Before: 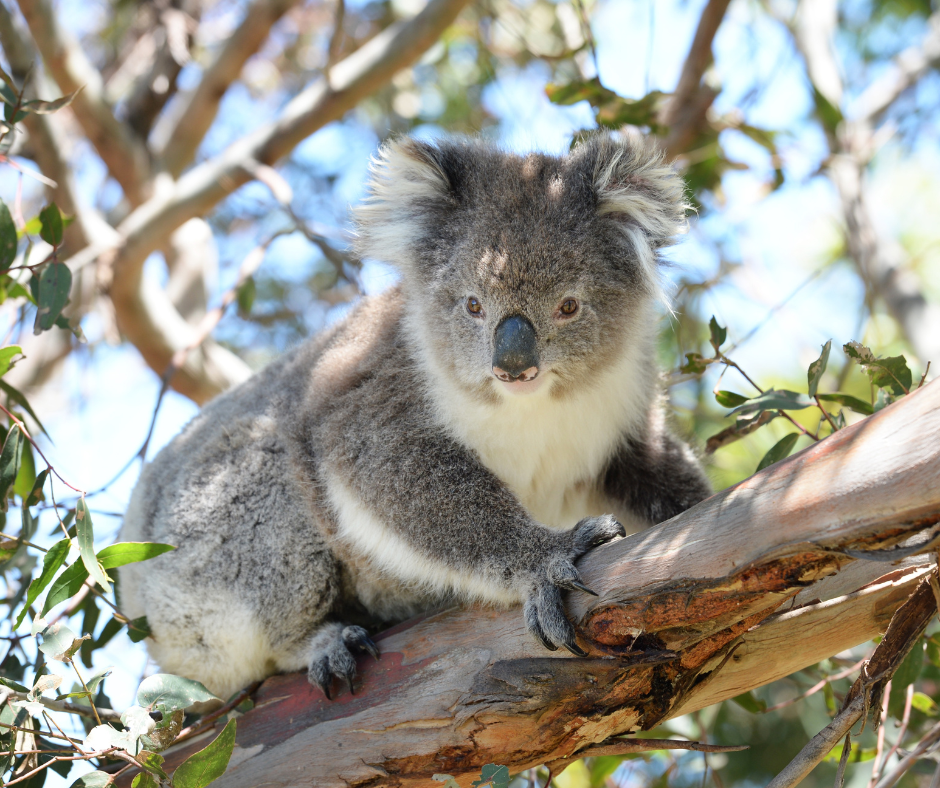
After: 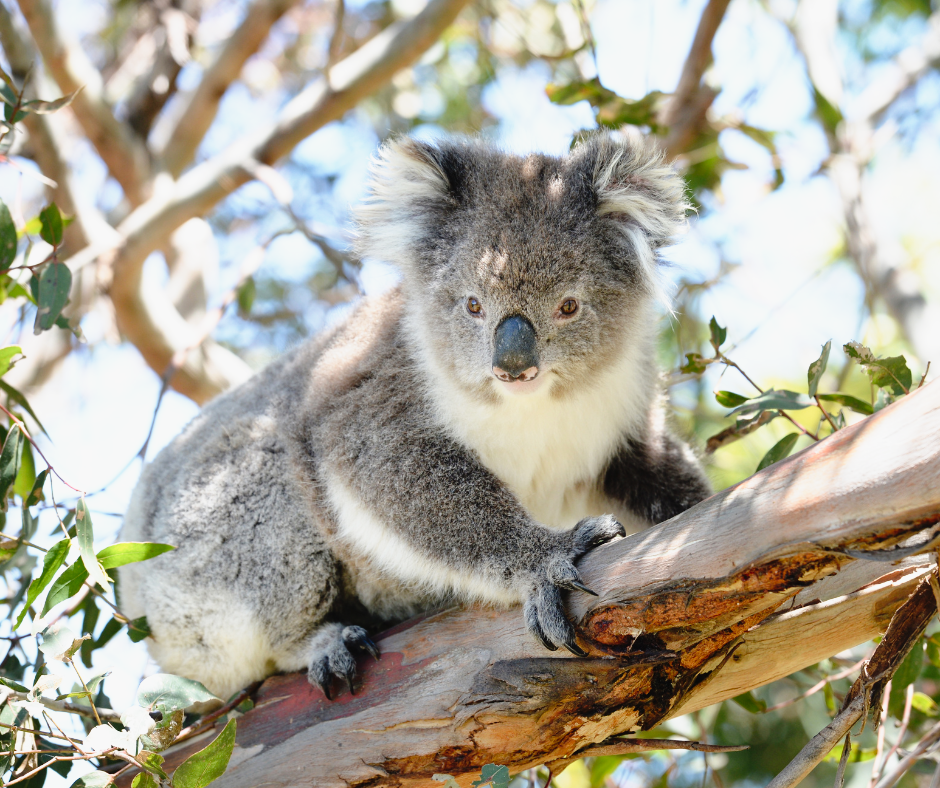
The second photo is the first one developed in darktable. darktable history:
tone curve: curves: ch0 [(0, 0.013) (0.129, 0.1) (0.327, 0.382) (0.489, 0.573) (0.66, 0.748) (0.858, 0.926) (1, 0.977)]; ch1 [(0, 0) (0.353, 0.344) (0.45, 0.46) (0.498, 0.498) (0.521, 0.512) (0.563, 0.559) (0.592, 0.578) (0.647, 0.657) (1, 1)]; ch2 [(0, 0) (0.333, 0.346) (0.375, 0.375) (0.424, 0.43) (0.476, 0.492) (0.502, 0.502) (0.524, 0.531) (0.579, 0.61) (0.612, 0.644) (0.66, 0.715) (1, 1)], preserve colors none
